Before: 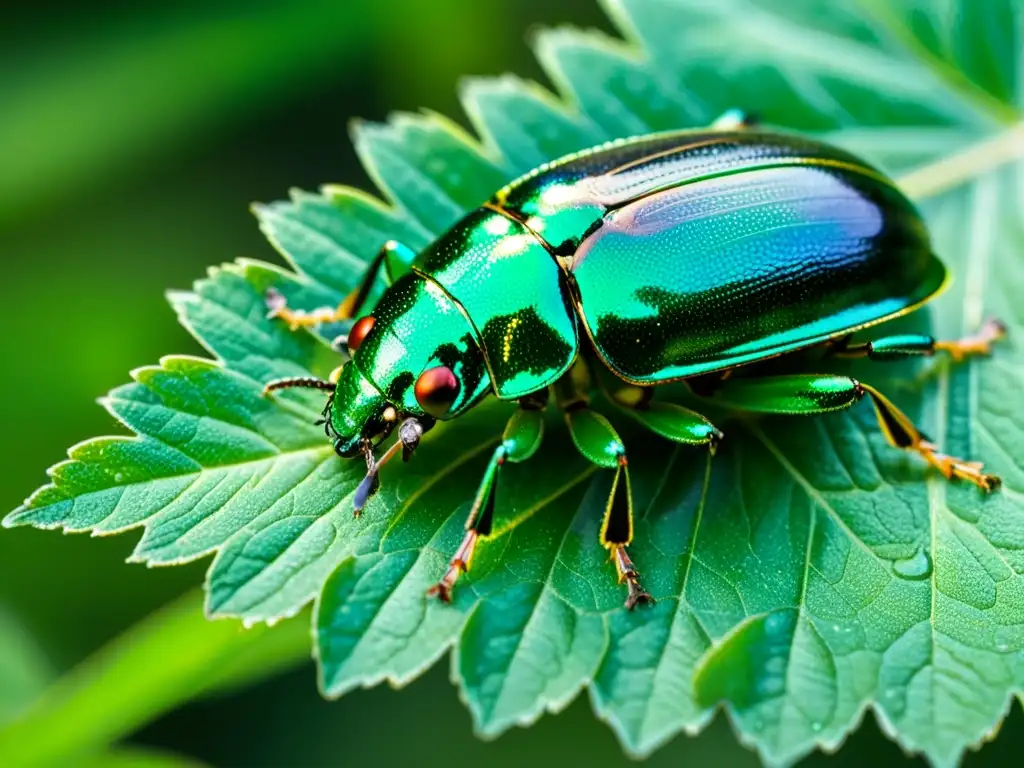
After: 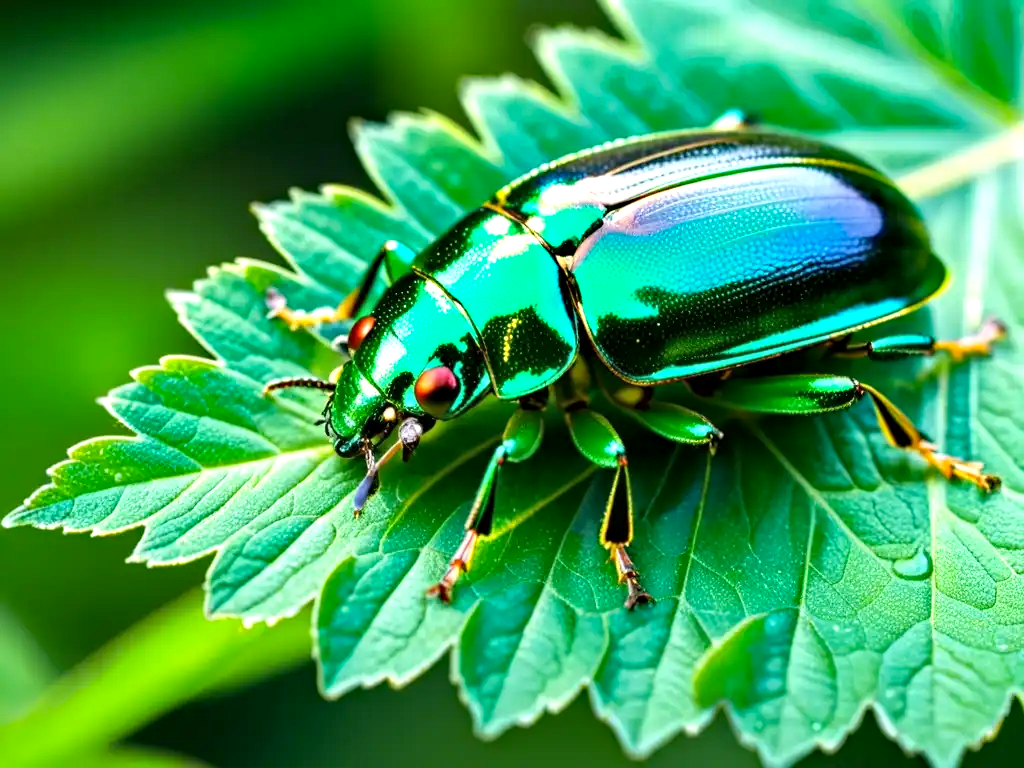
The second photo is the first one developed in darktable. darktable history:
haze removal: strength 0.258, distance 0.251, compatibility mode true, adaptive false
exposure: black level correction 0.001, exposure 0.499 EV, compensate highlight preservation false
